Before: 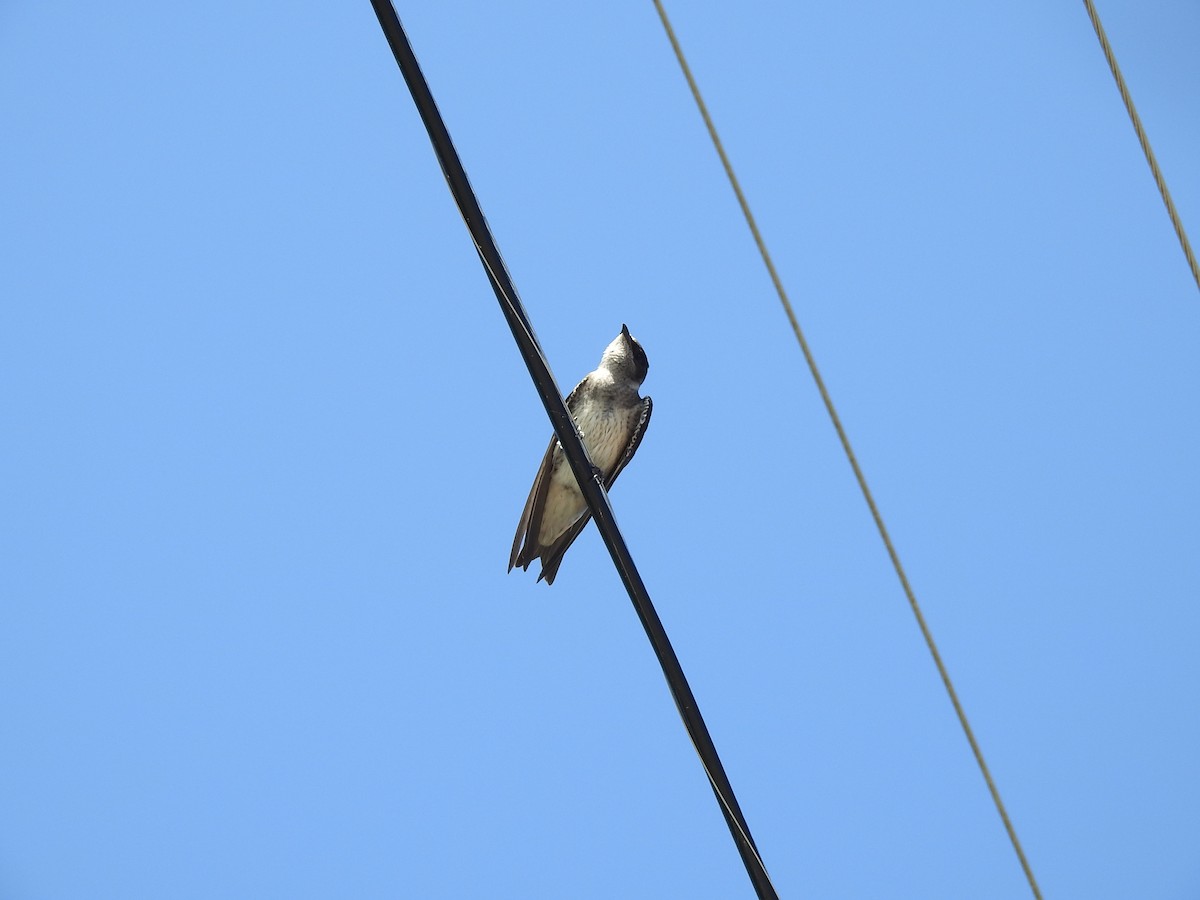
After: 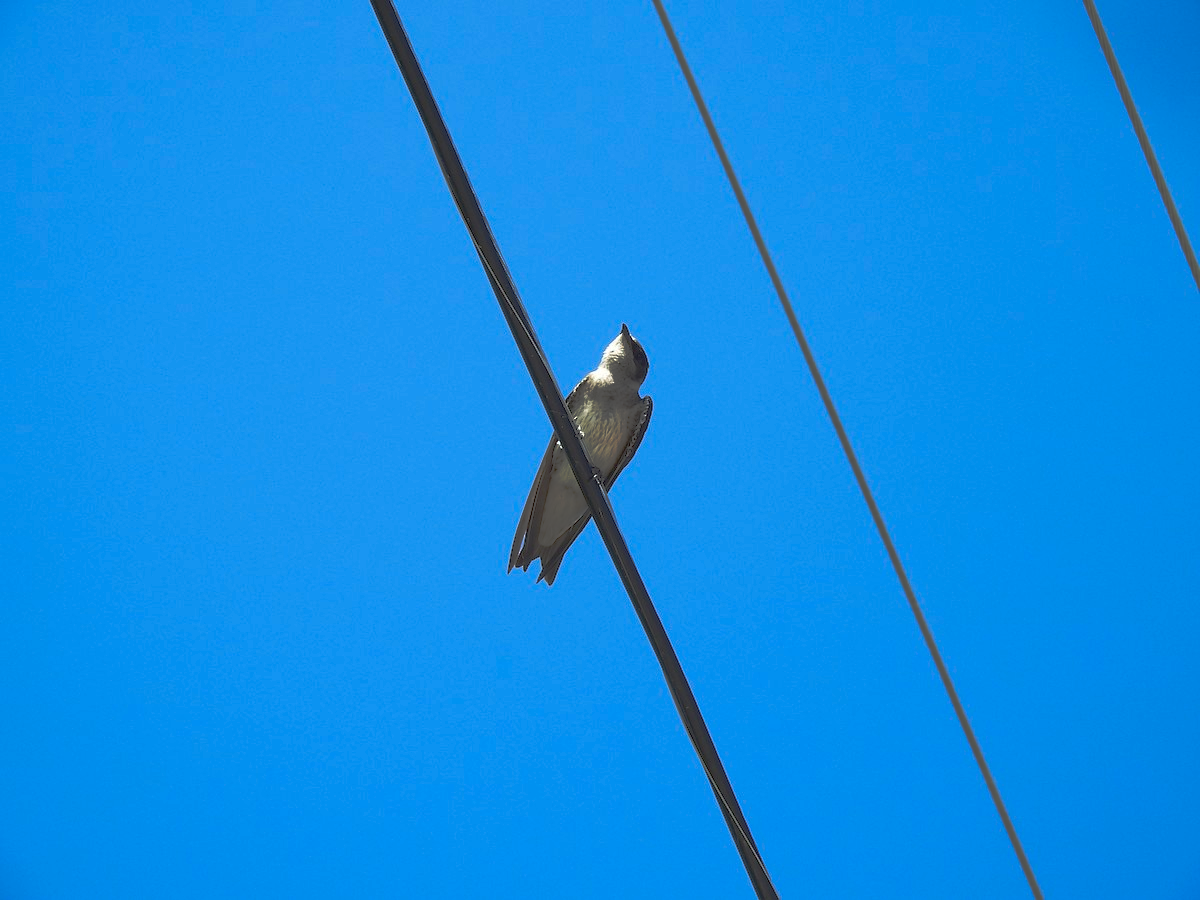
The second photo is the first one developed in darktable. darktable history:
tone curve: curves: ch0 [(0, 0) (0.003, 0.032) (0.53, 0.368) (0.901, 0.866) (1, 1)], preserve colors none
